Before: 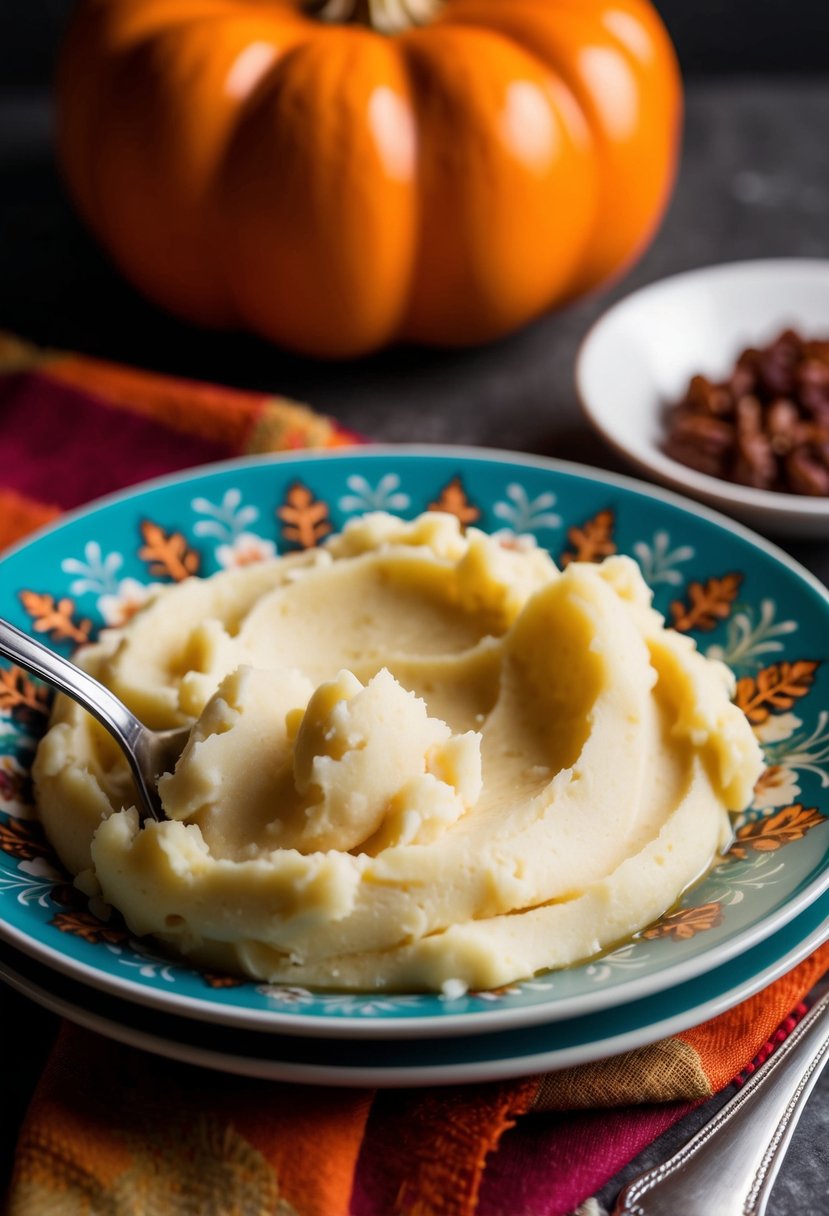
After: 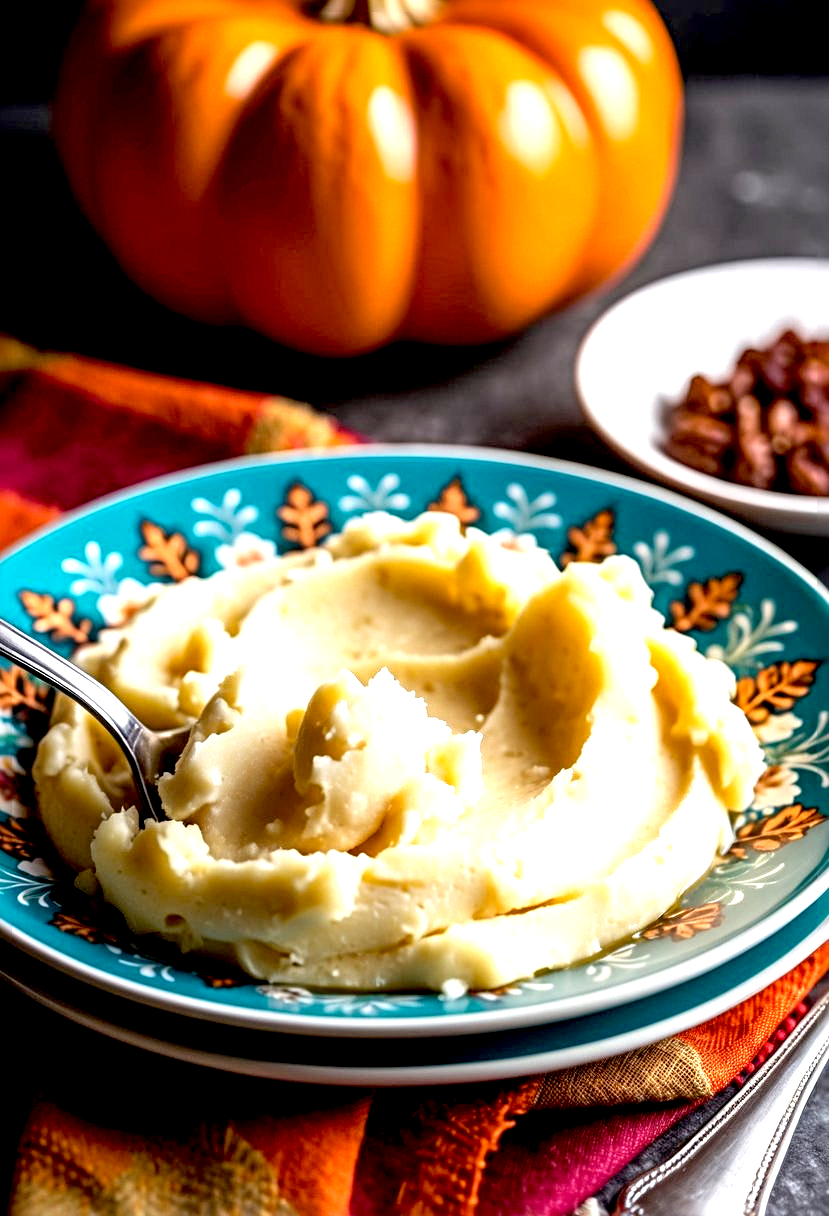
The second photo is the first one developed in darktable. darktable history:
local contrast: on, module defaults
sharpen: radius 4.894
exposure: black level correction 0.01, exposure 1 EV, compensate exposure bias true, compensate highlight preservation false
